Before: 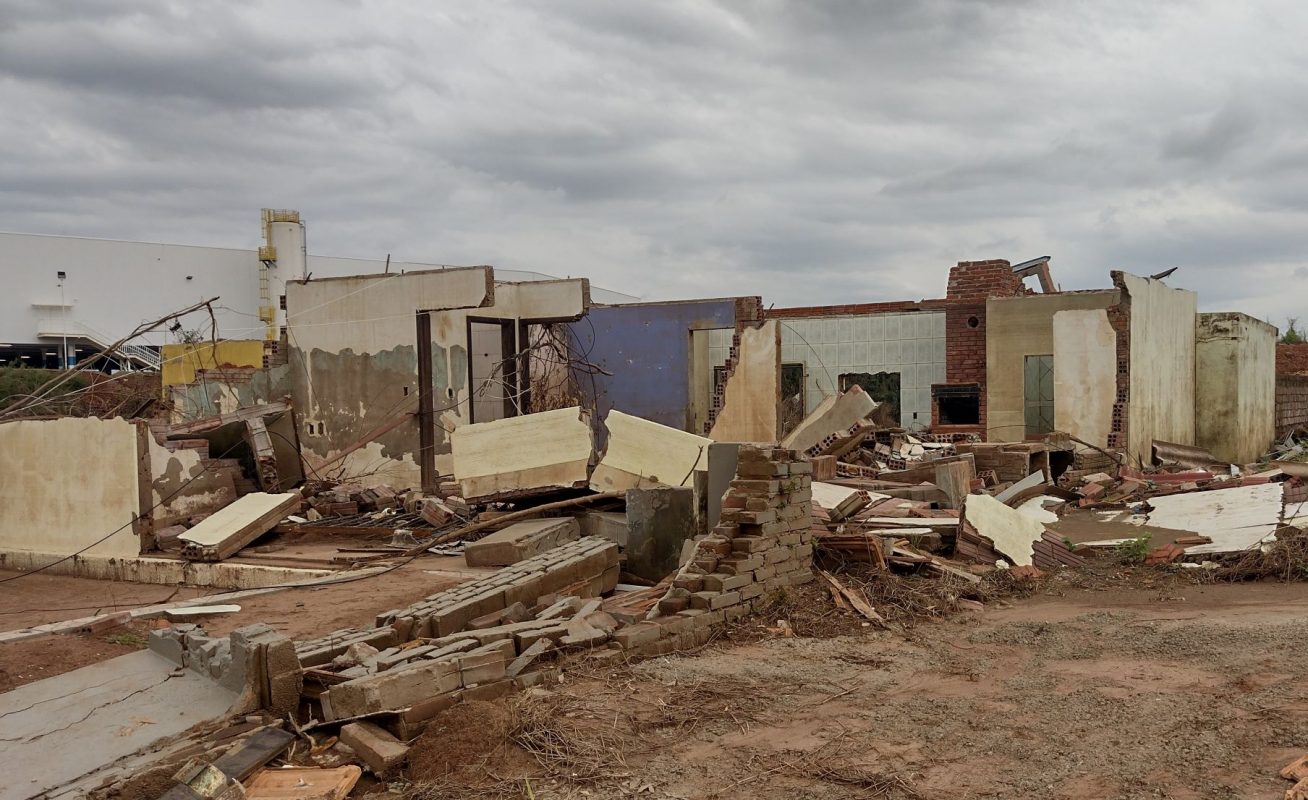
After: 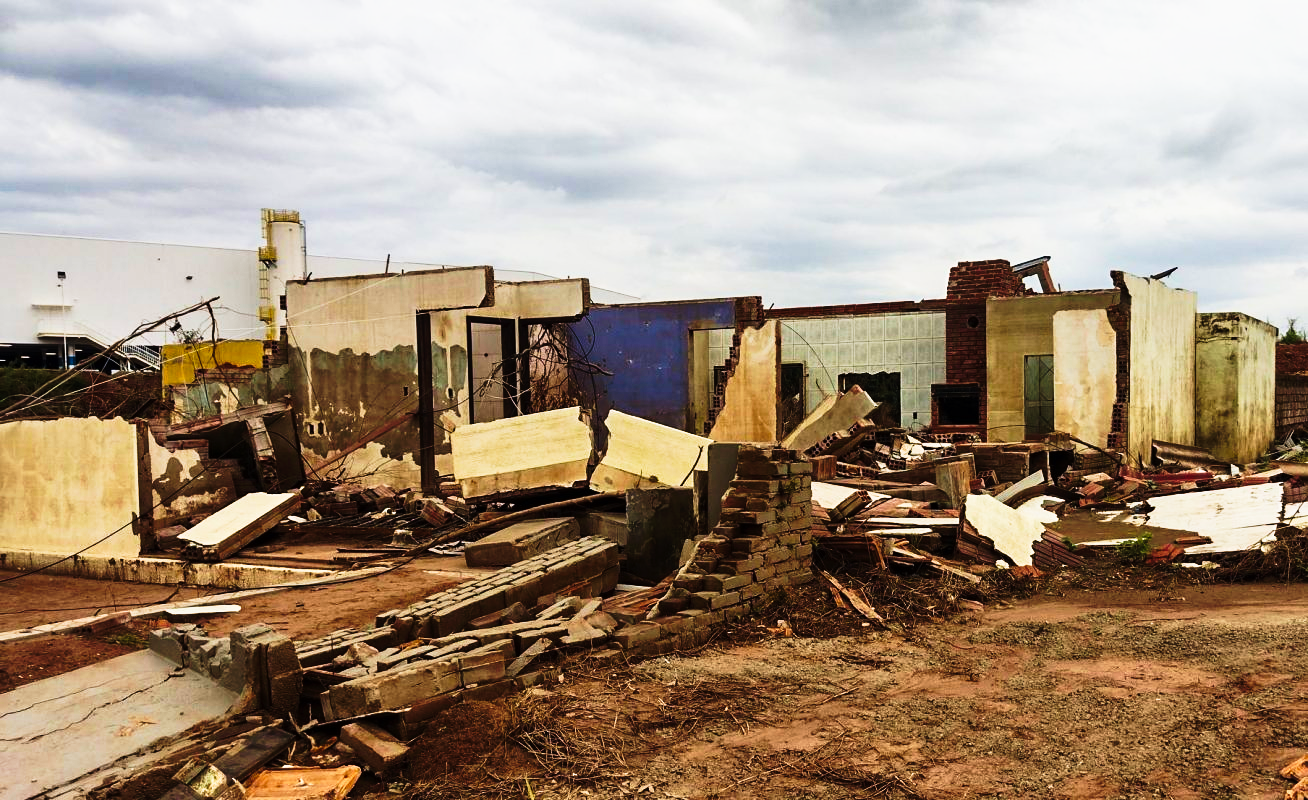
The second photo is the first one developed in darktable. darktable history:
tone curve: curves: ch0 [(0, 0) (0.003, 0.003) (0.011, 0.006) (0.025, 0.012) (0.044, 0.02) (0.069, 0.023) (0.1, 0.029) (0.136, 0.037) (0.177, 0.058) (0.224, 0.084) (0.277, 0.137) (0.335, 0.209) (0.399, 0.336) (0.468, 0.478) (0.543, 0.63) (0.623, 0.789) (0.709, 0.903) (0.801, 0.967) (0.898, 0.987) (1, 1)], preserve colors none
velvia: on, module defaults
